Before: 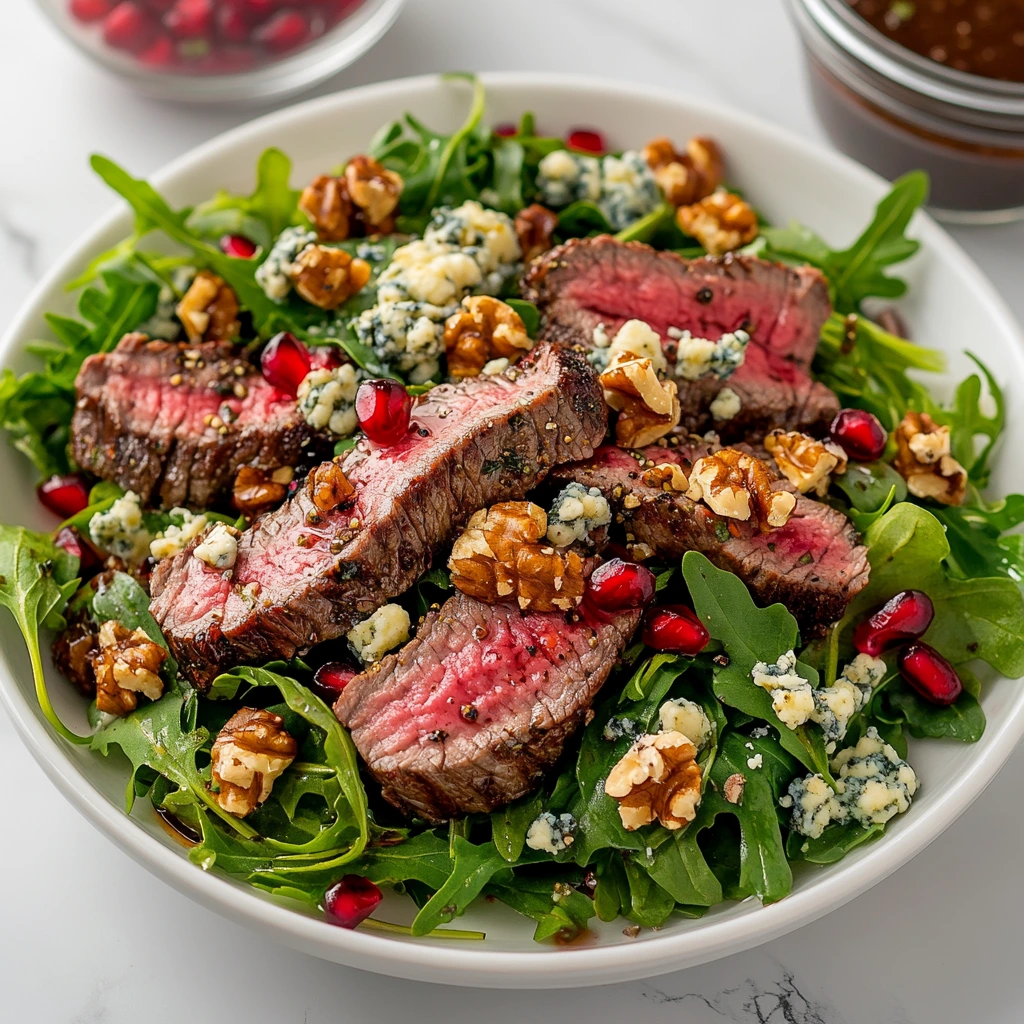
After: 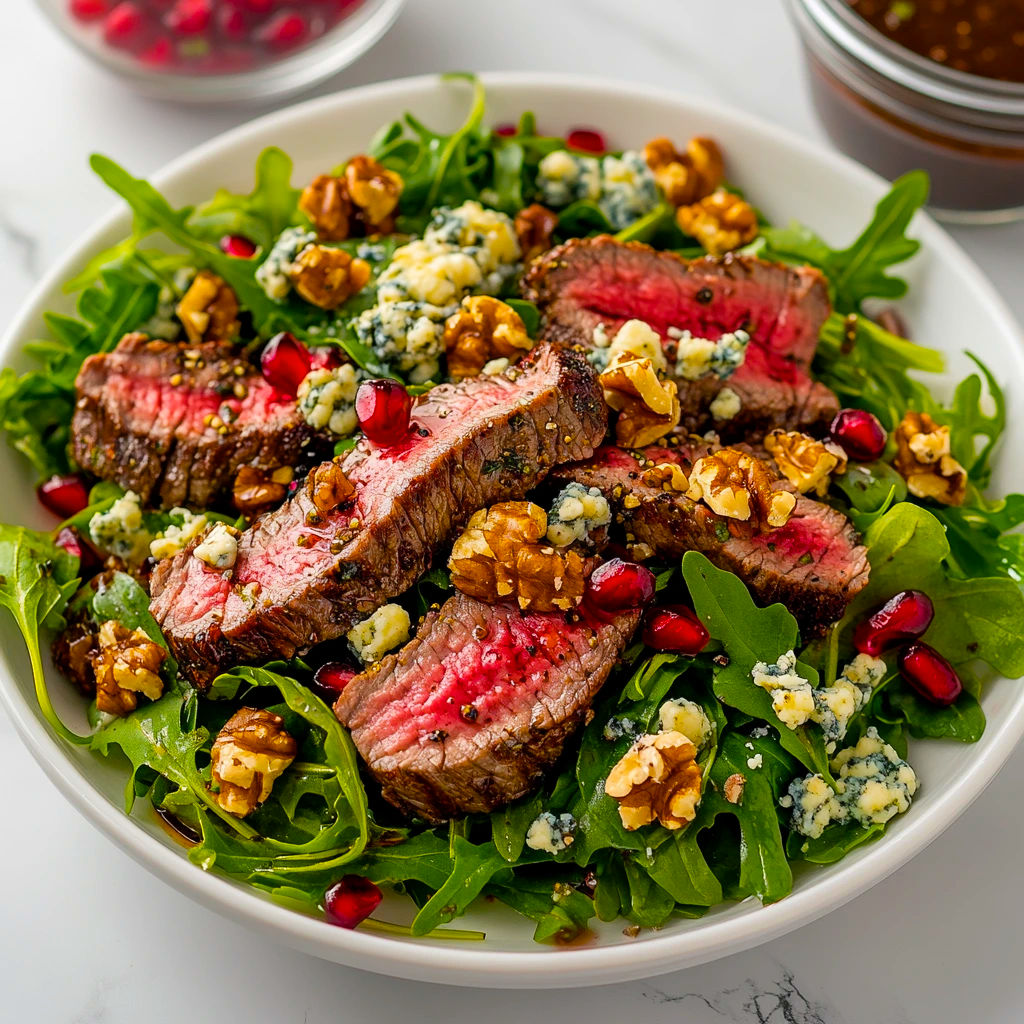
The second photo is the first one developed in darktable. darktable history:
color balance rgb: linear chroma grading › global chroma 15%, perceptual saturation grading › global saturation 30%
contrast brightness saturation: saturation -0.05
color balance: mode lift, gamma, gain (sRGB)
